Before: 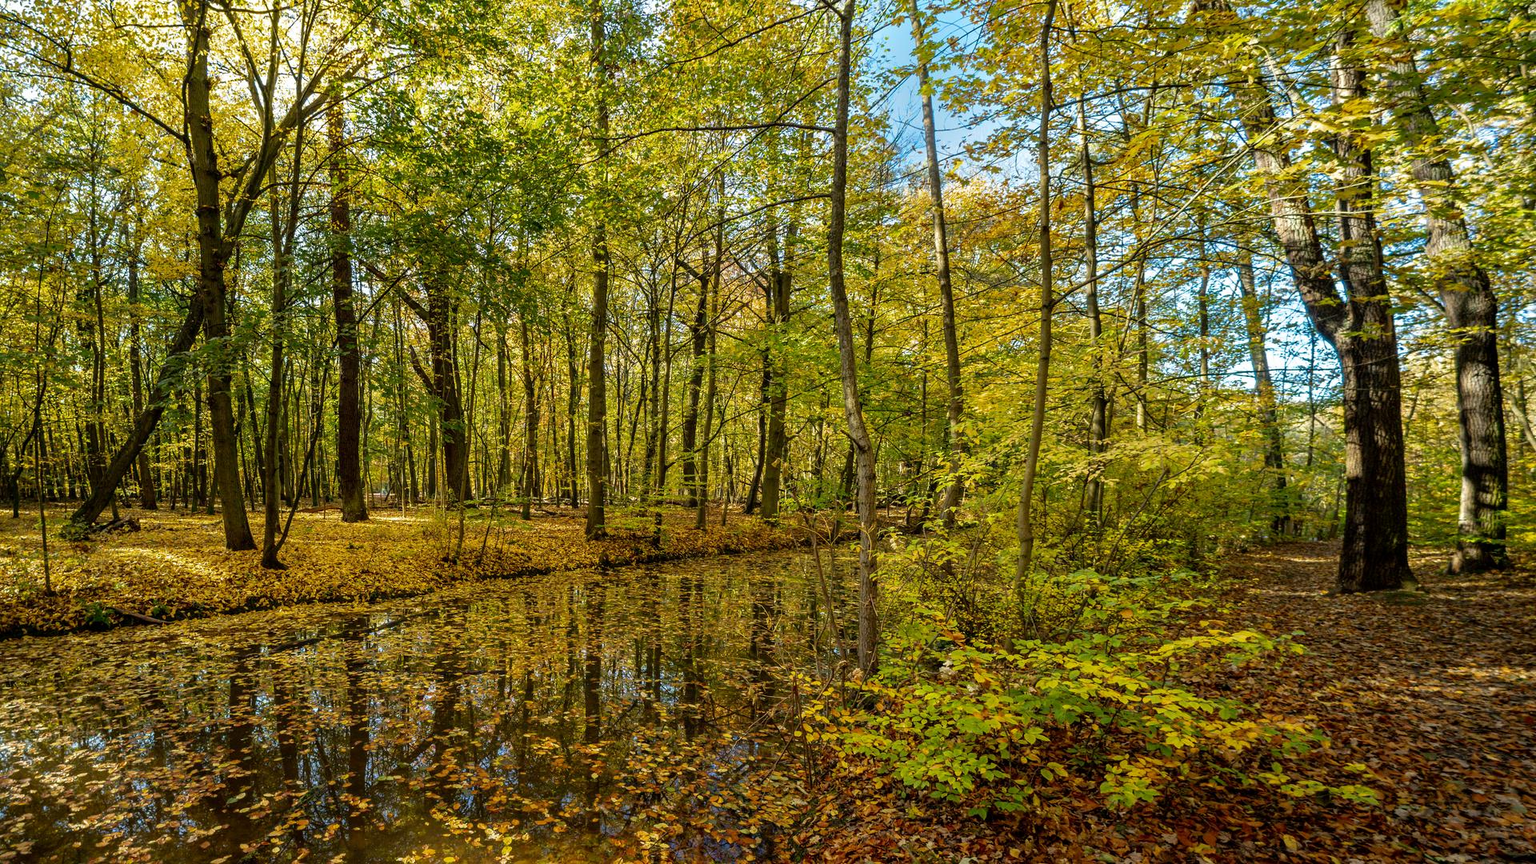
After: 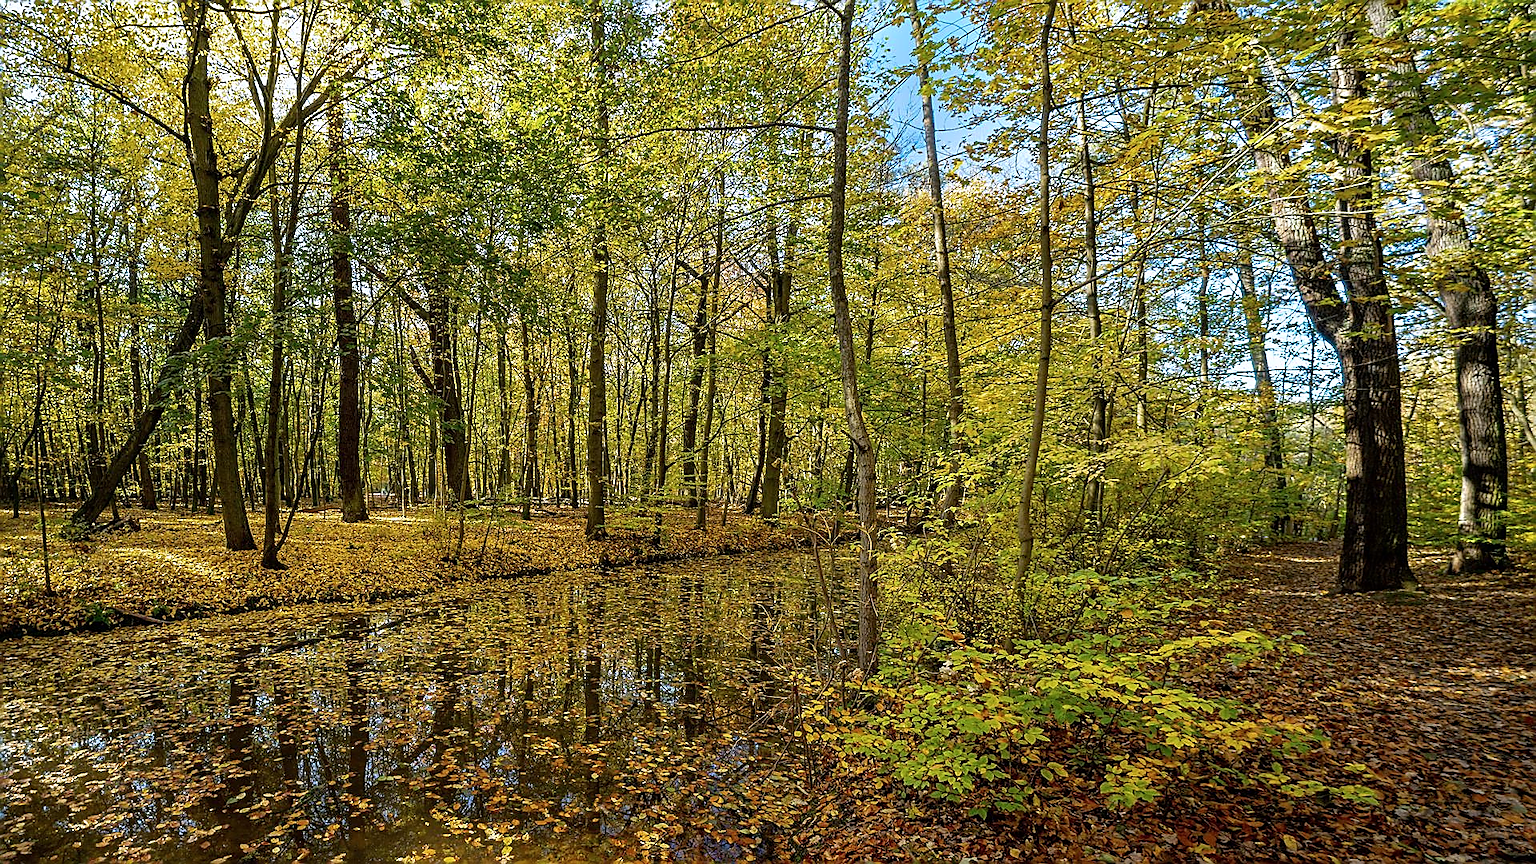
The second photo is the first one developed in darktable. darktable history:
sharpen: radius 1.4, amount 1.25, threshold 0.7
color calibration: illuminant as shot in camera, x 0.358, y 0.373, temperature 4628.91 K
